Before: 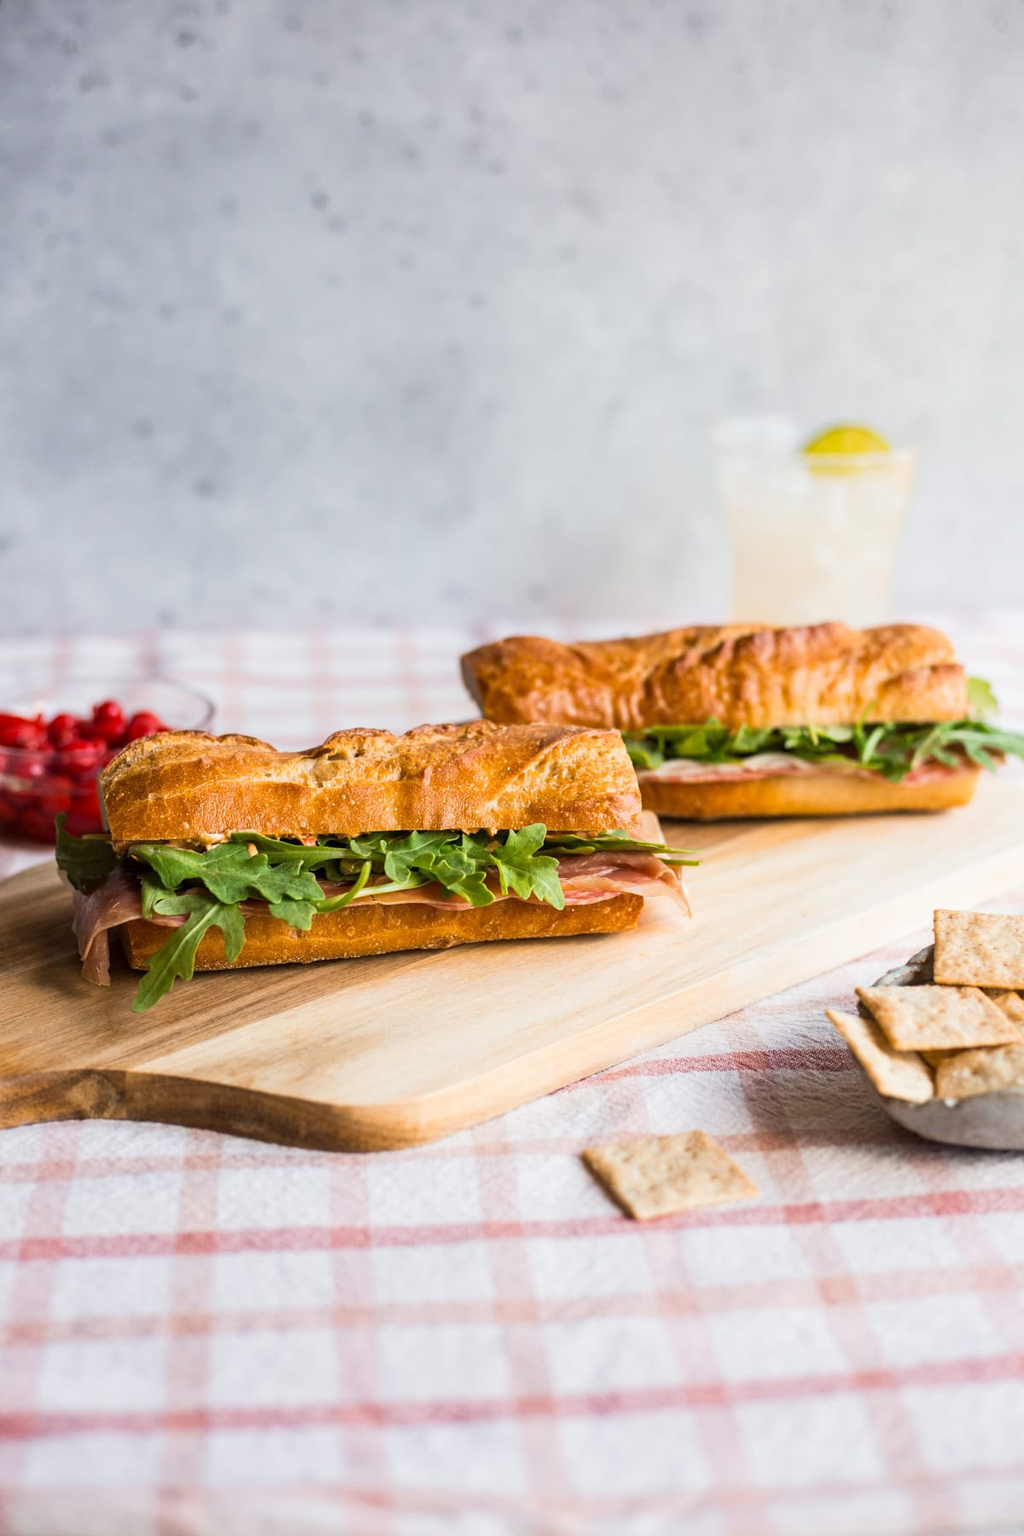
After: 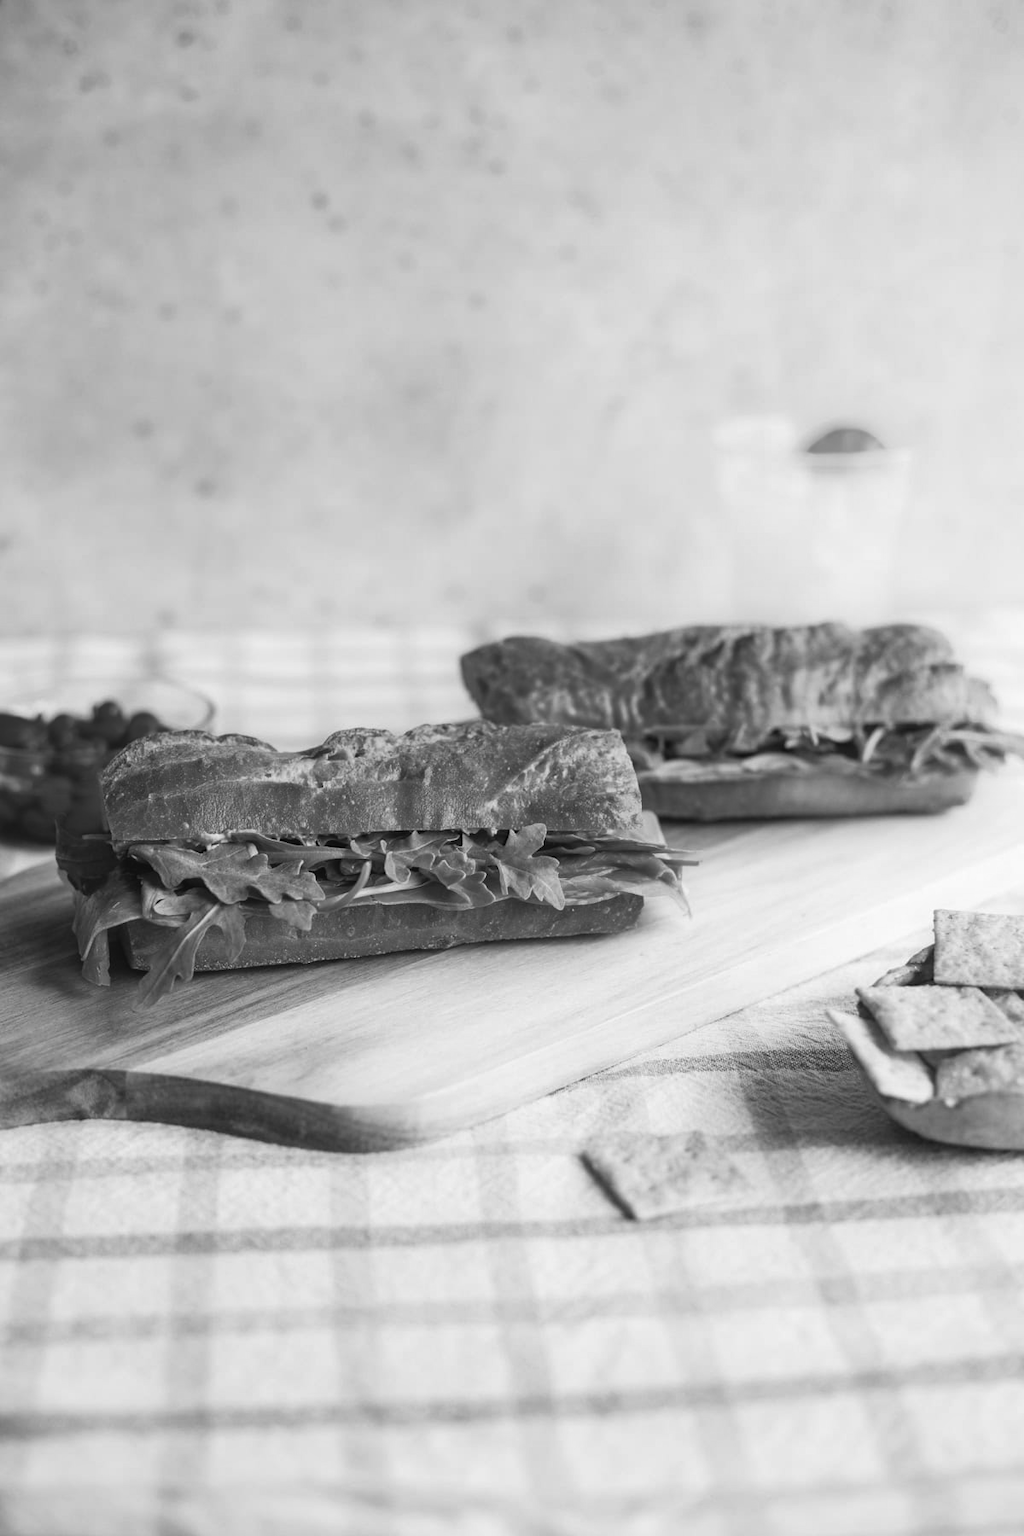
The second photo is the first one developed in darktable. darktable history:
monochrome: a -11.7, b 1.62, size 0.5, highlights 0.38
exposure: black level correction -0.005, exposure 0.054 EV, compensate highlight preservation false
